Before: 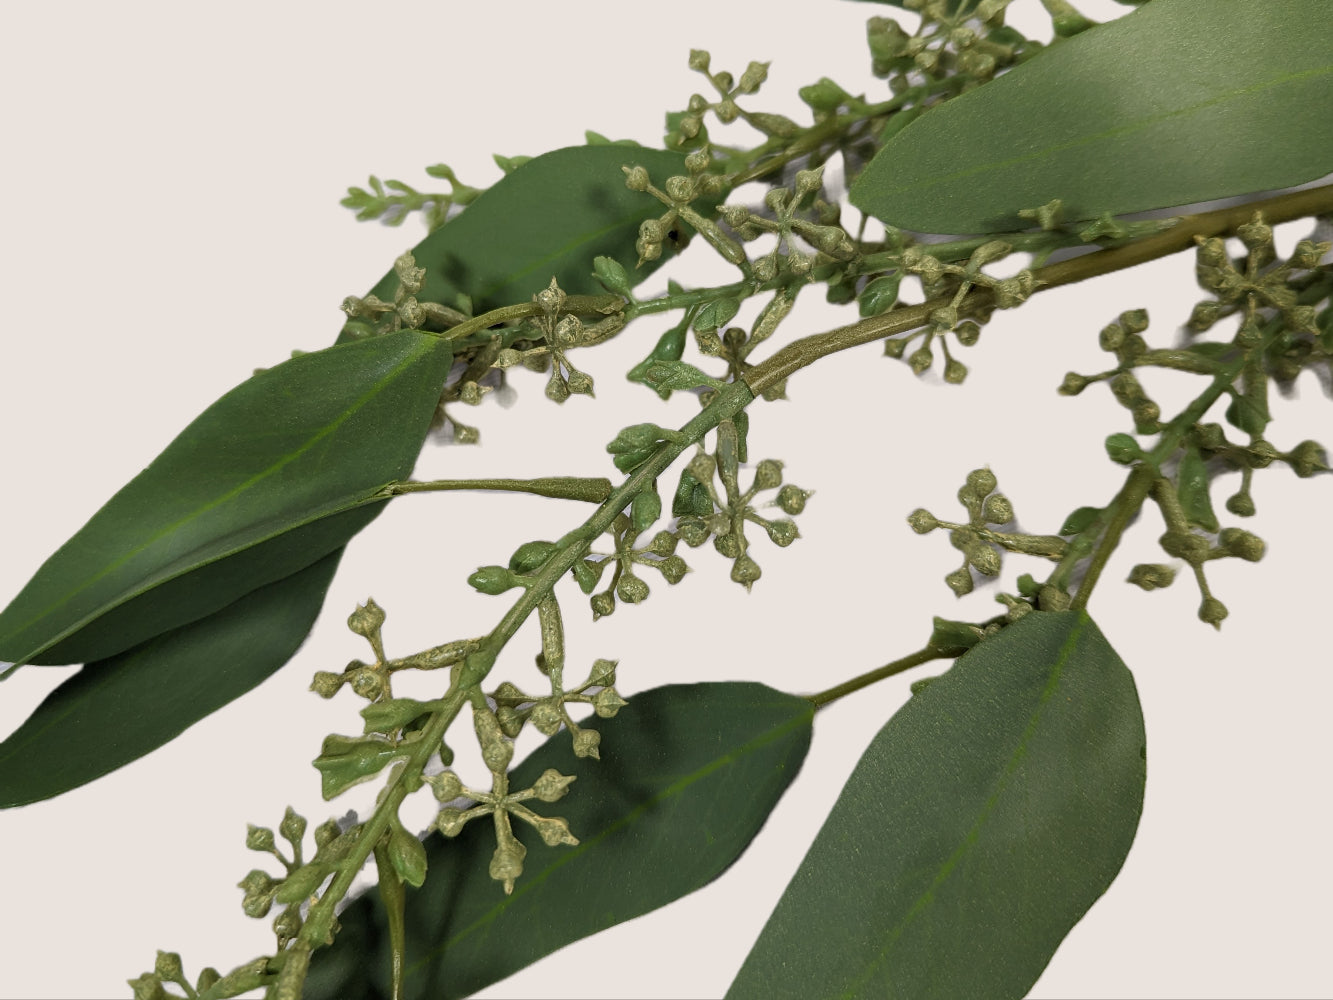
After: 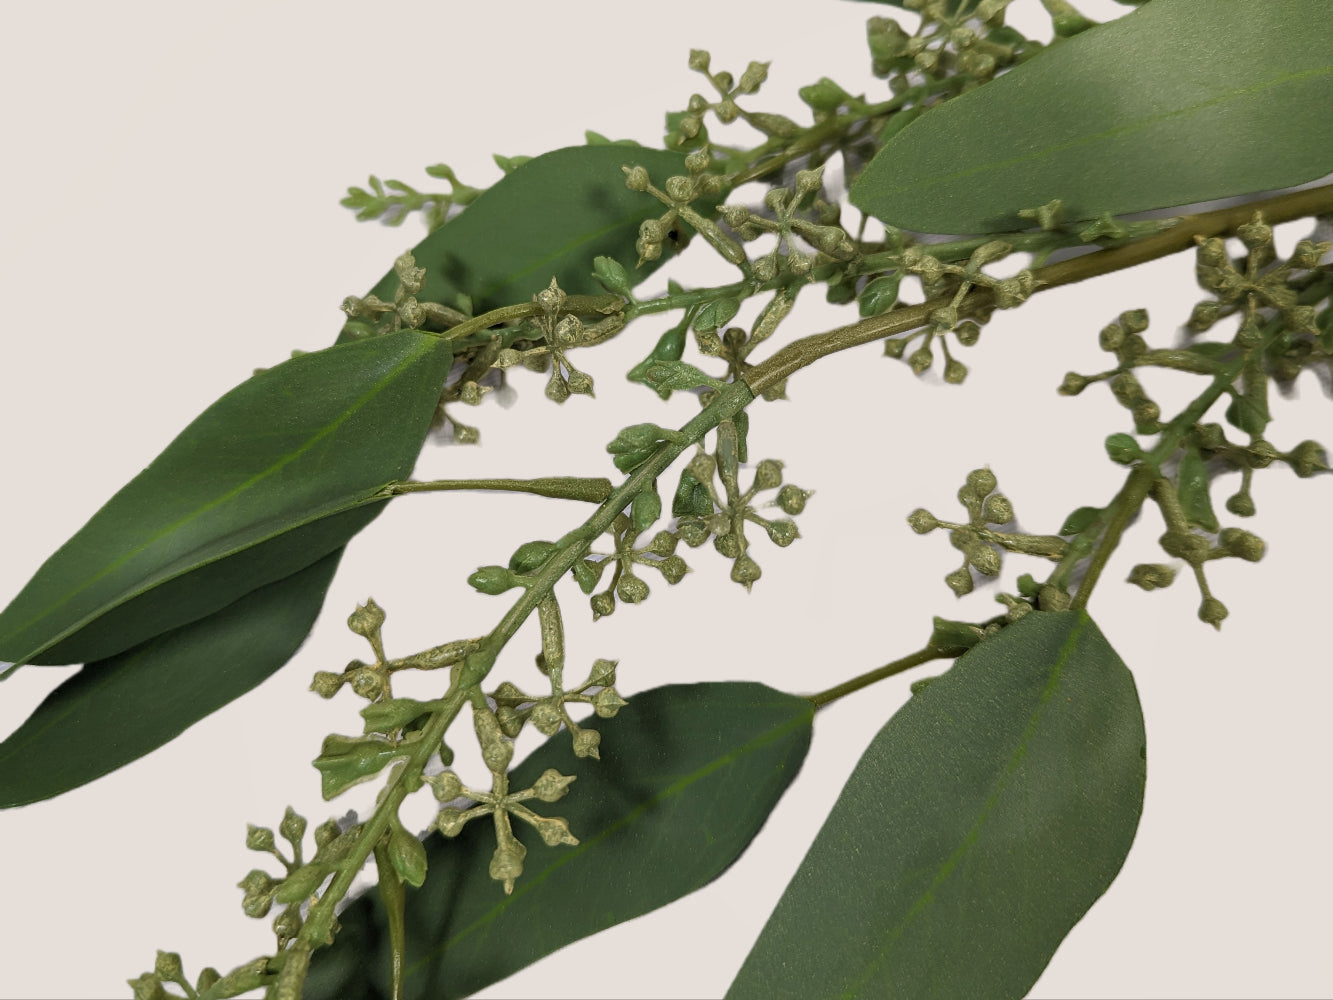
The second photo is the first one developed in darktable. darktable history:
shadows and highlights: shadows 25.7, highlights -25.37
